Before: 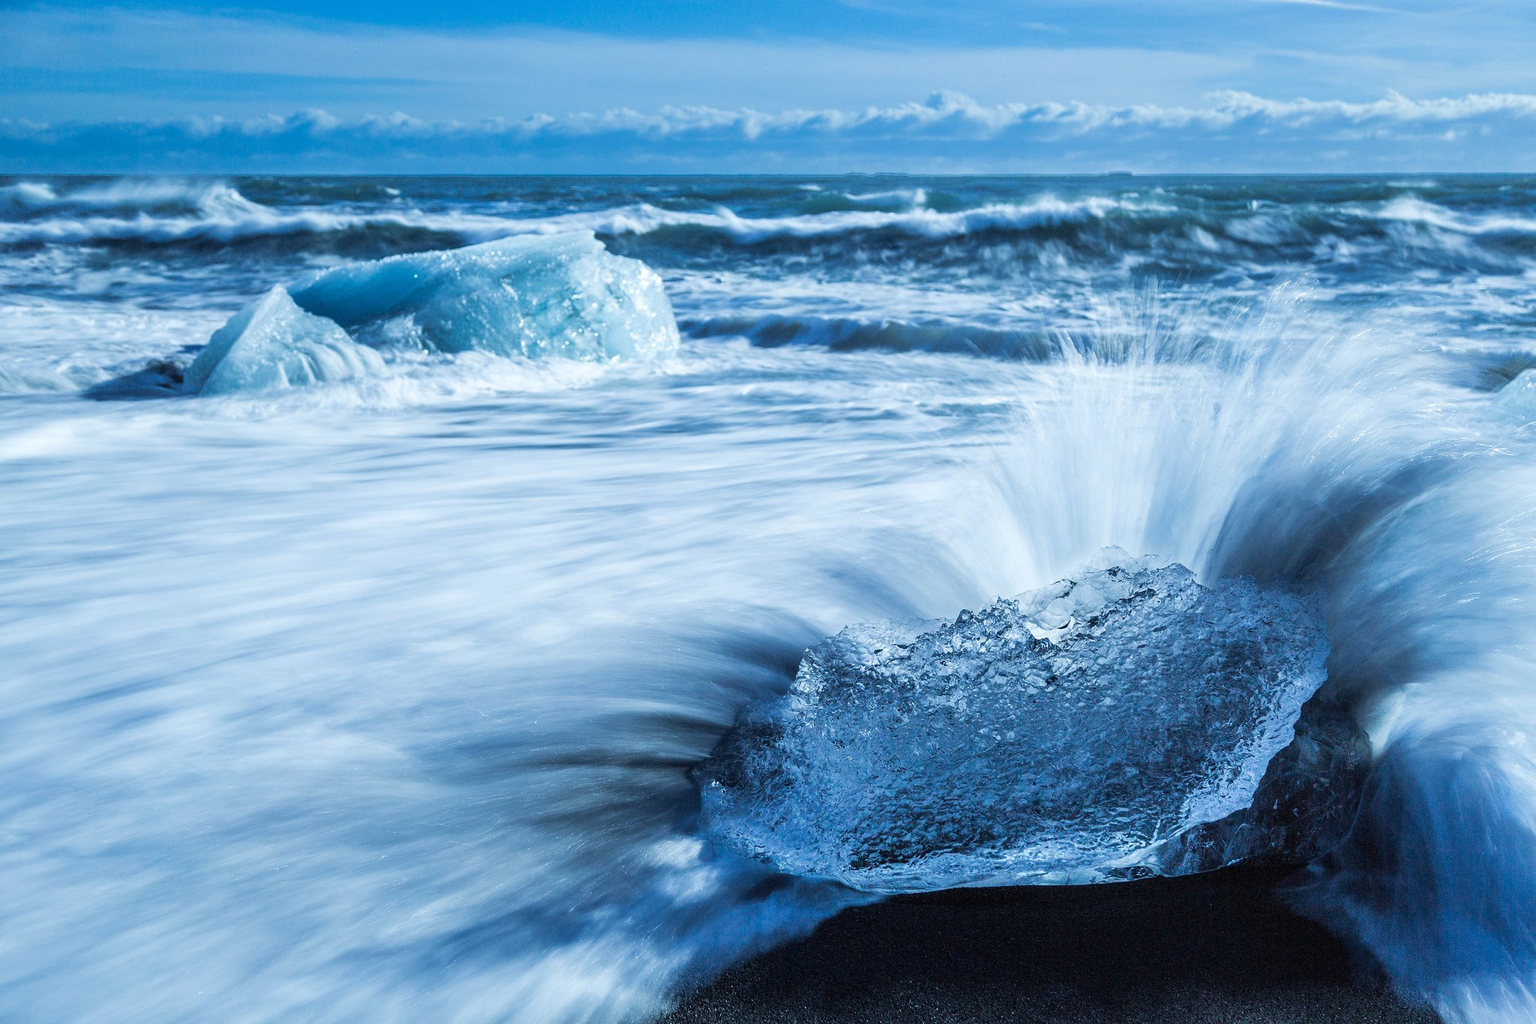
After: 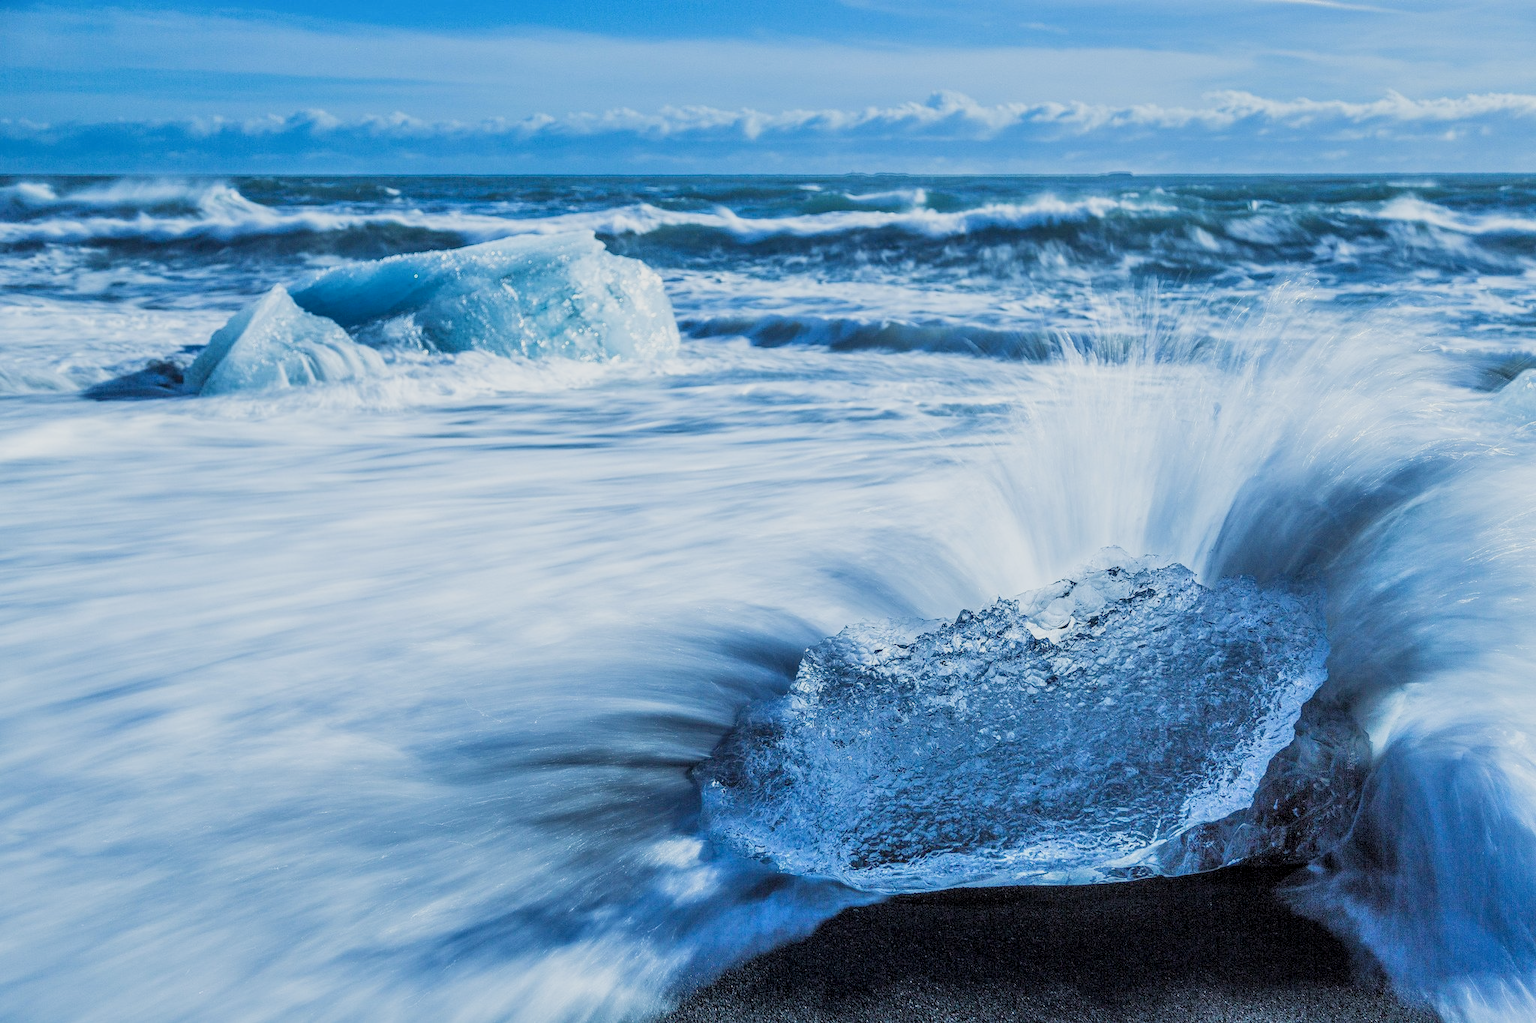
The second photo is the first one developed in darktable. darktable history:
exposure: black level correction -0.004, exposure 0.058 EV, compensate highlight preservation false
tone equalizer: -7 EV 0.152 EV, -6 EV 0.577 EV, -5 EV 1.13 EV, -4 EV 1.37 EV, -3 EV 1.16 EV, -2 EV 0.6 EV, -1 EV 0.148 EV
local contrast: highlights 82%, shadows 81%
filmic rgb: middle gray luminance 18.31%, black relative exposure -11.11 EV, white relative exposure 3.7 EV, target black luminance 0%, hardness 5.88, latitude 57.82%, contrast 0.964, shadows ↔ highlights balance 49.5%, add noise in highlights 0.002, preserve chrominance luminance Y, color science v3 (2019), use custom middle-gray values true, contrast in highlights soft
